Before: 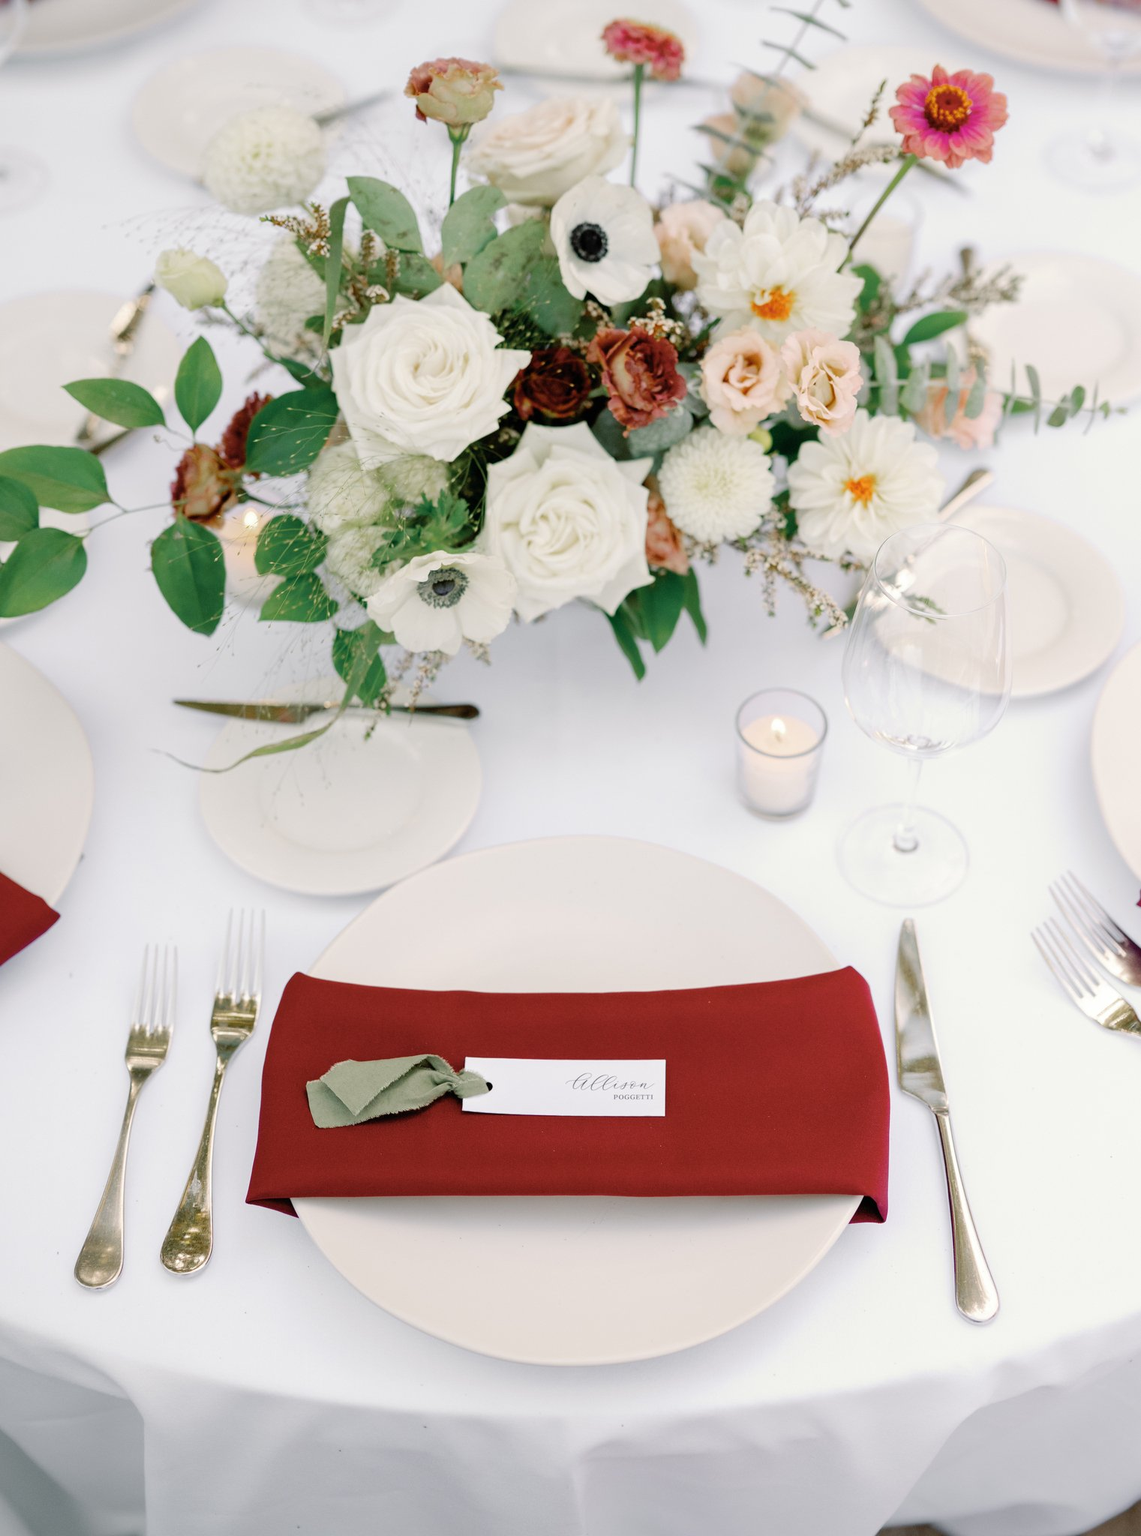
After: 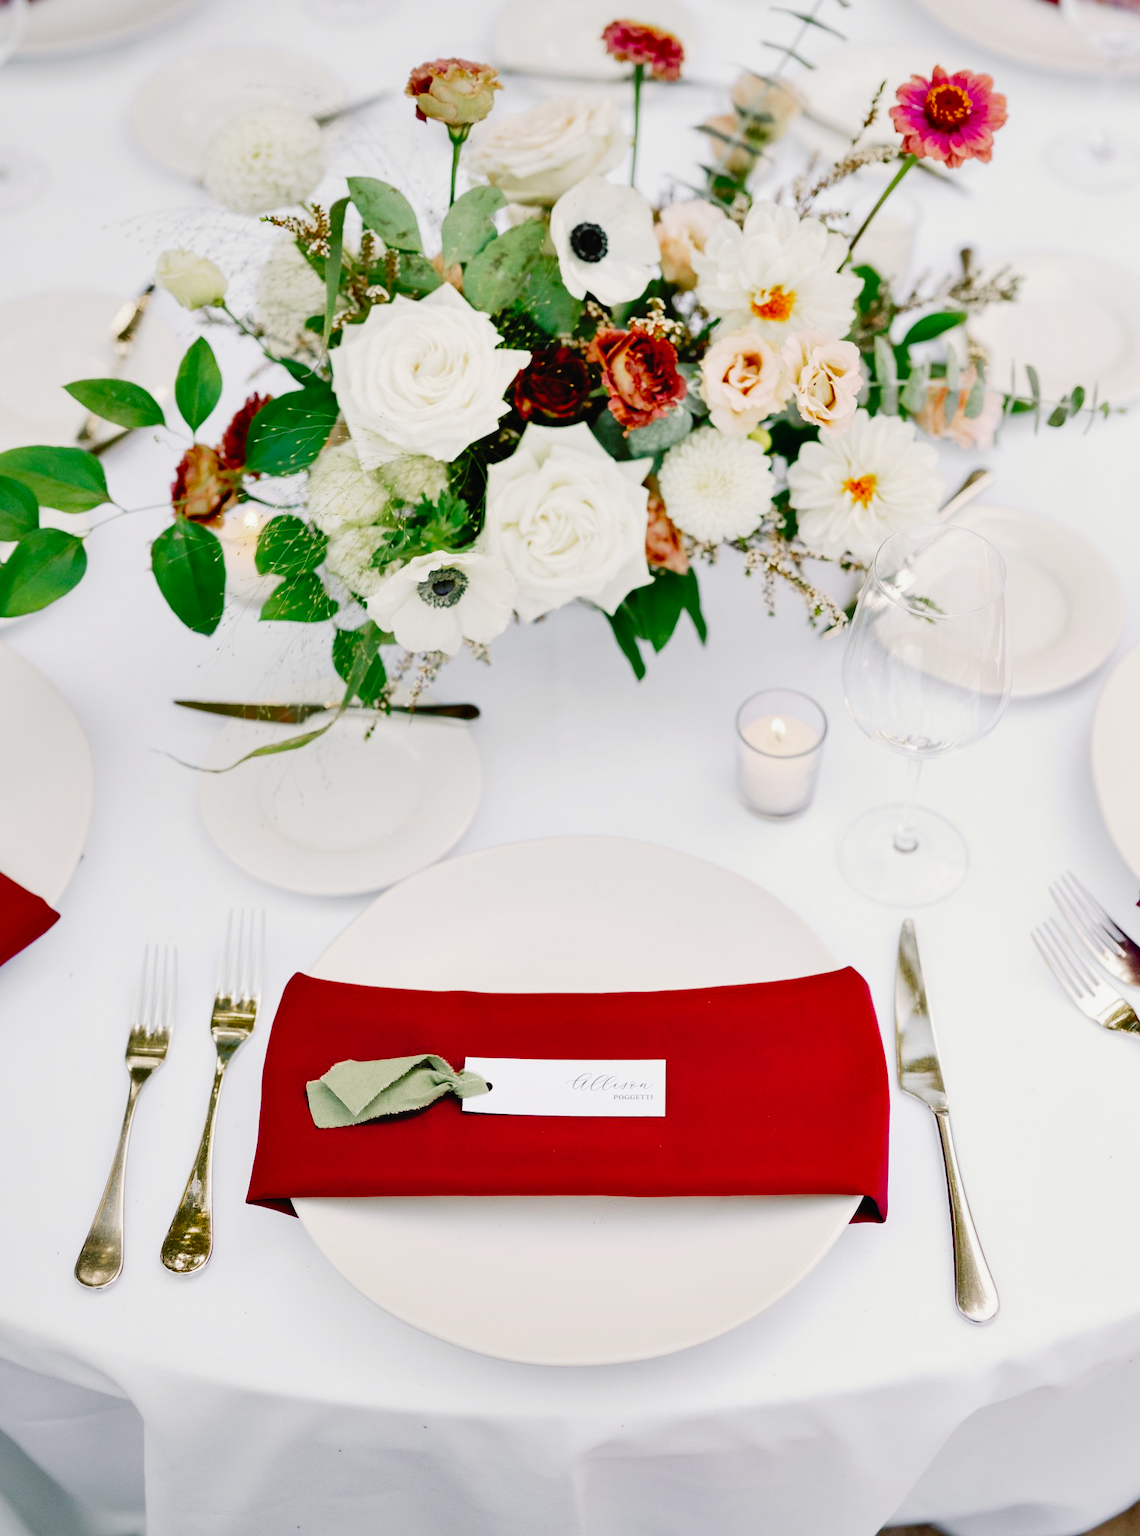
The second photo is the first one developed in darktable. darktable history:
contrast brightness saturation: saturation 0.183
tone curve: curves: ch0 [(0, 0.014) (0.17, 0.099) (0.392, 0.438) (0.725, 0.828) (0.872, 0.918) (1, 0.981)]; ch1 [(0, 0) (0.402, 0.36) (0.489, 0.491) (0.5, 0.503) (0.515, 0.52) (0.545, 0.574) (0.615, 0.662) (0.701, 0.725) (1, 1)]; ch2 [(0, 0) (0.42, 0.458) (0.485, 0.499) (0.503, 0.503) (0.531, 0.542) (0.561, 0.594) (0.644, 0.694) (0.717, 0.753) (1, 0.991)], preserve colors none
shadows and highlights: low approximation 0.01, soften with gaussian
